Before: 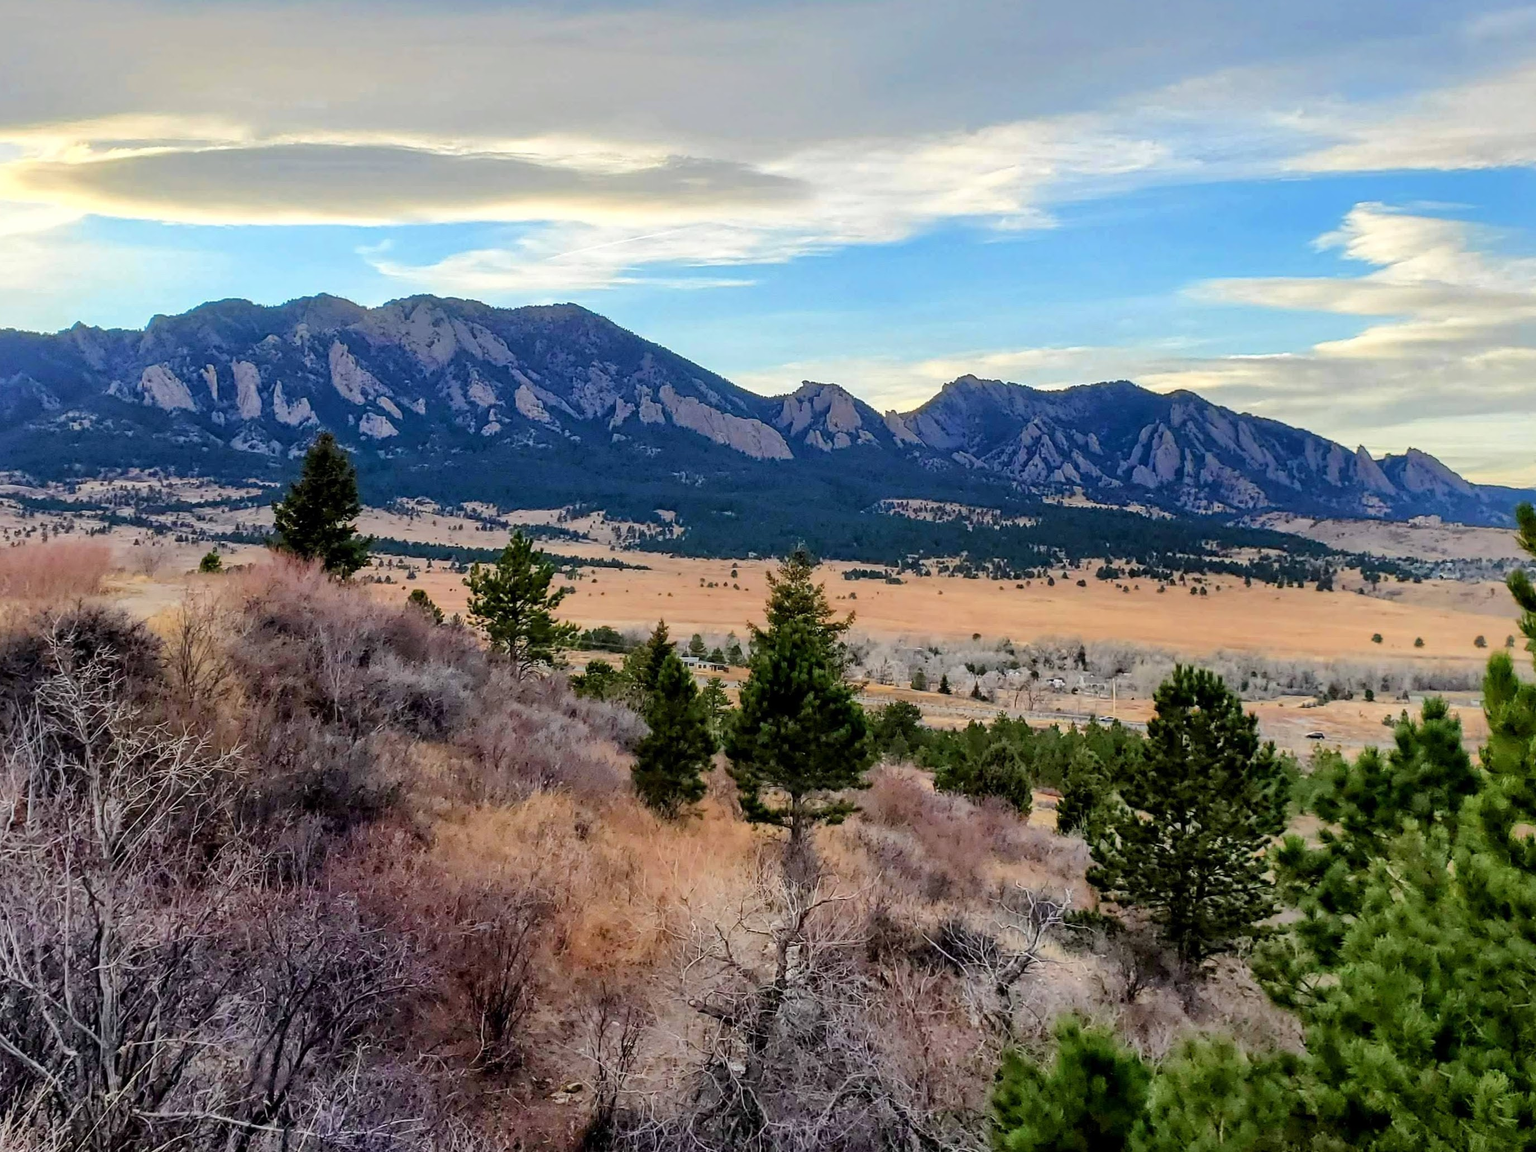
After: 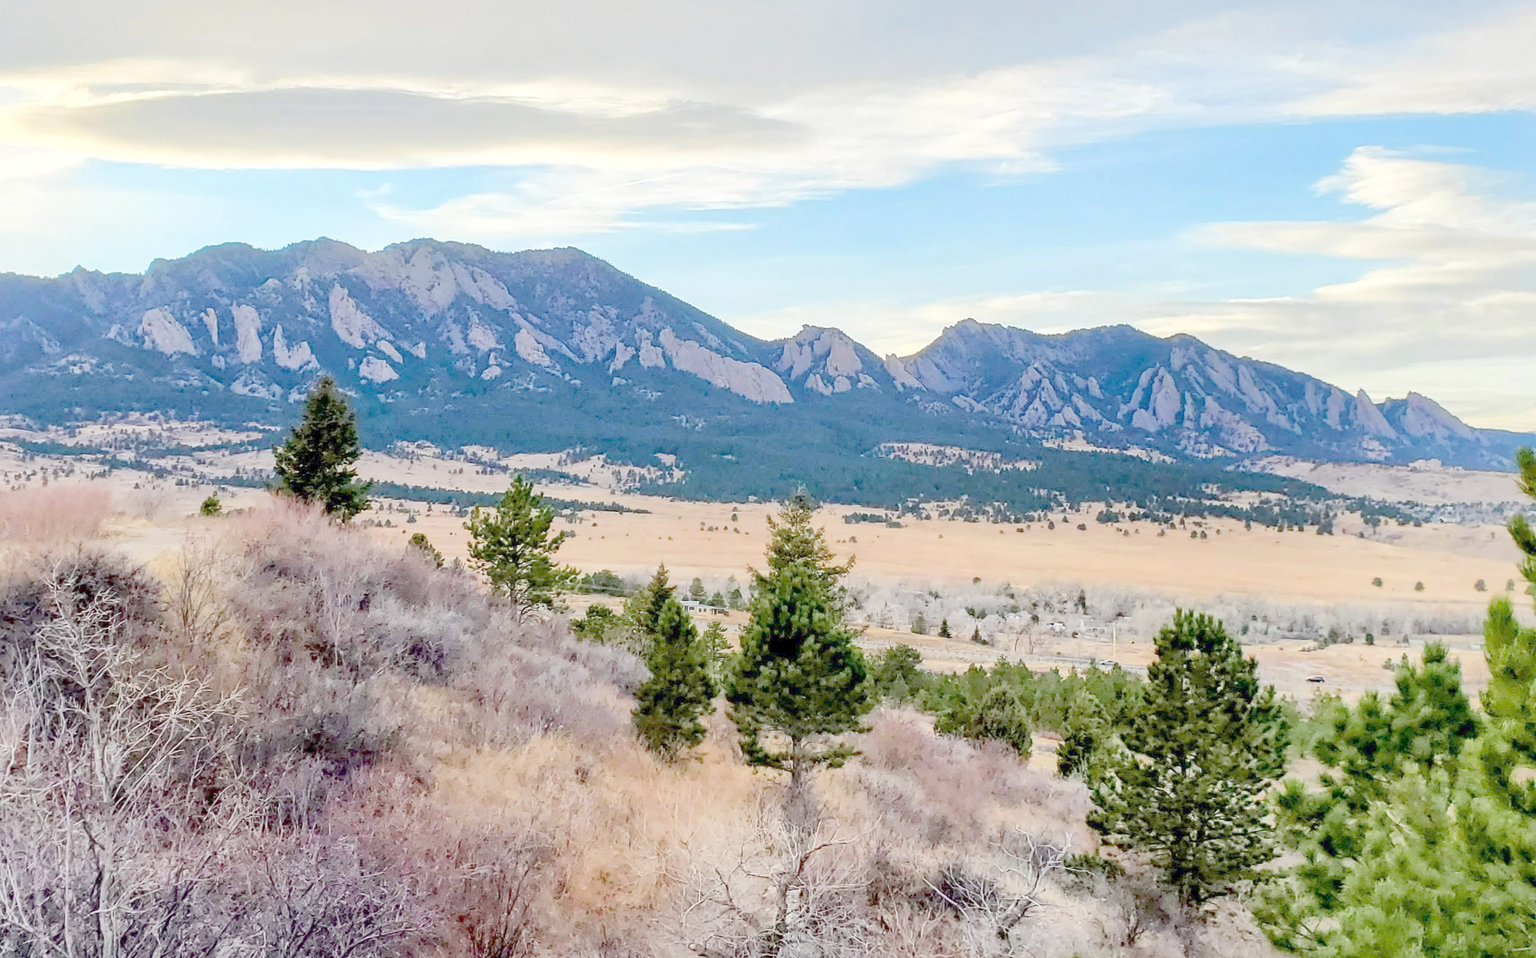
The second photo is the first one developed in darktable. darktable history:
crop: top 4.911%, bottom 11.857%
